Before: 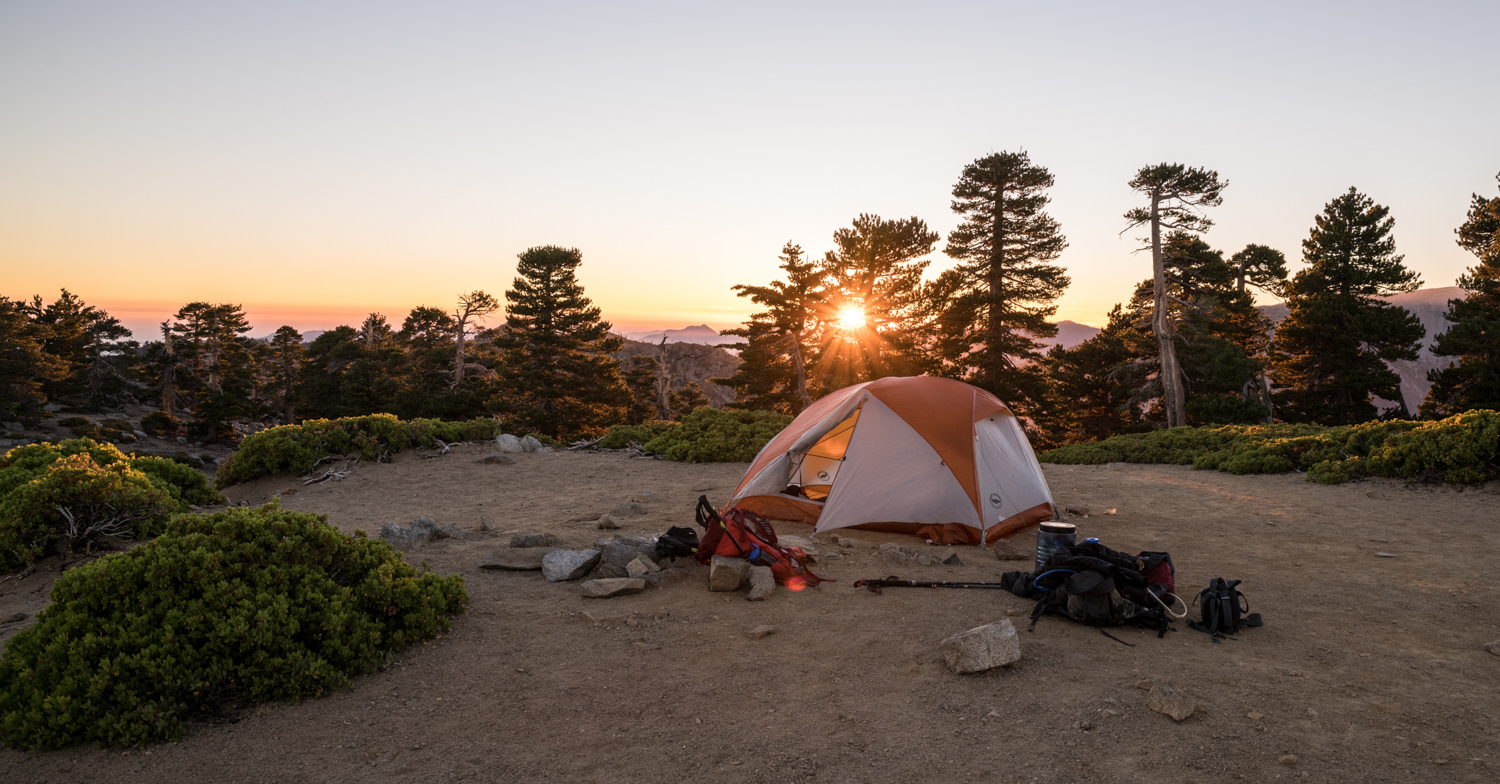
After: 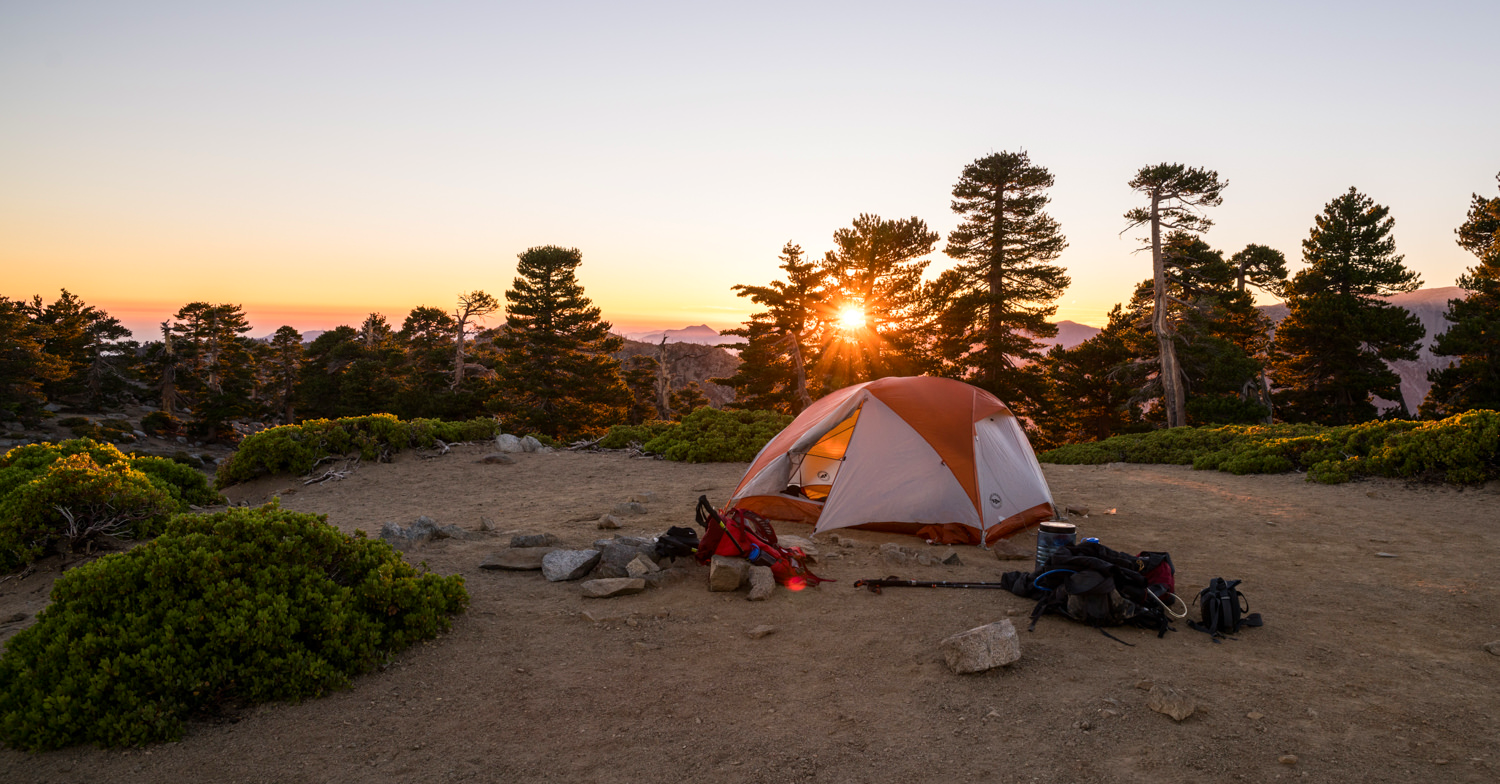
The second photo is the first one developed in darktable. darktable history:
contrast brightness saturation: contrast 0.086, saturation 0.274
